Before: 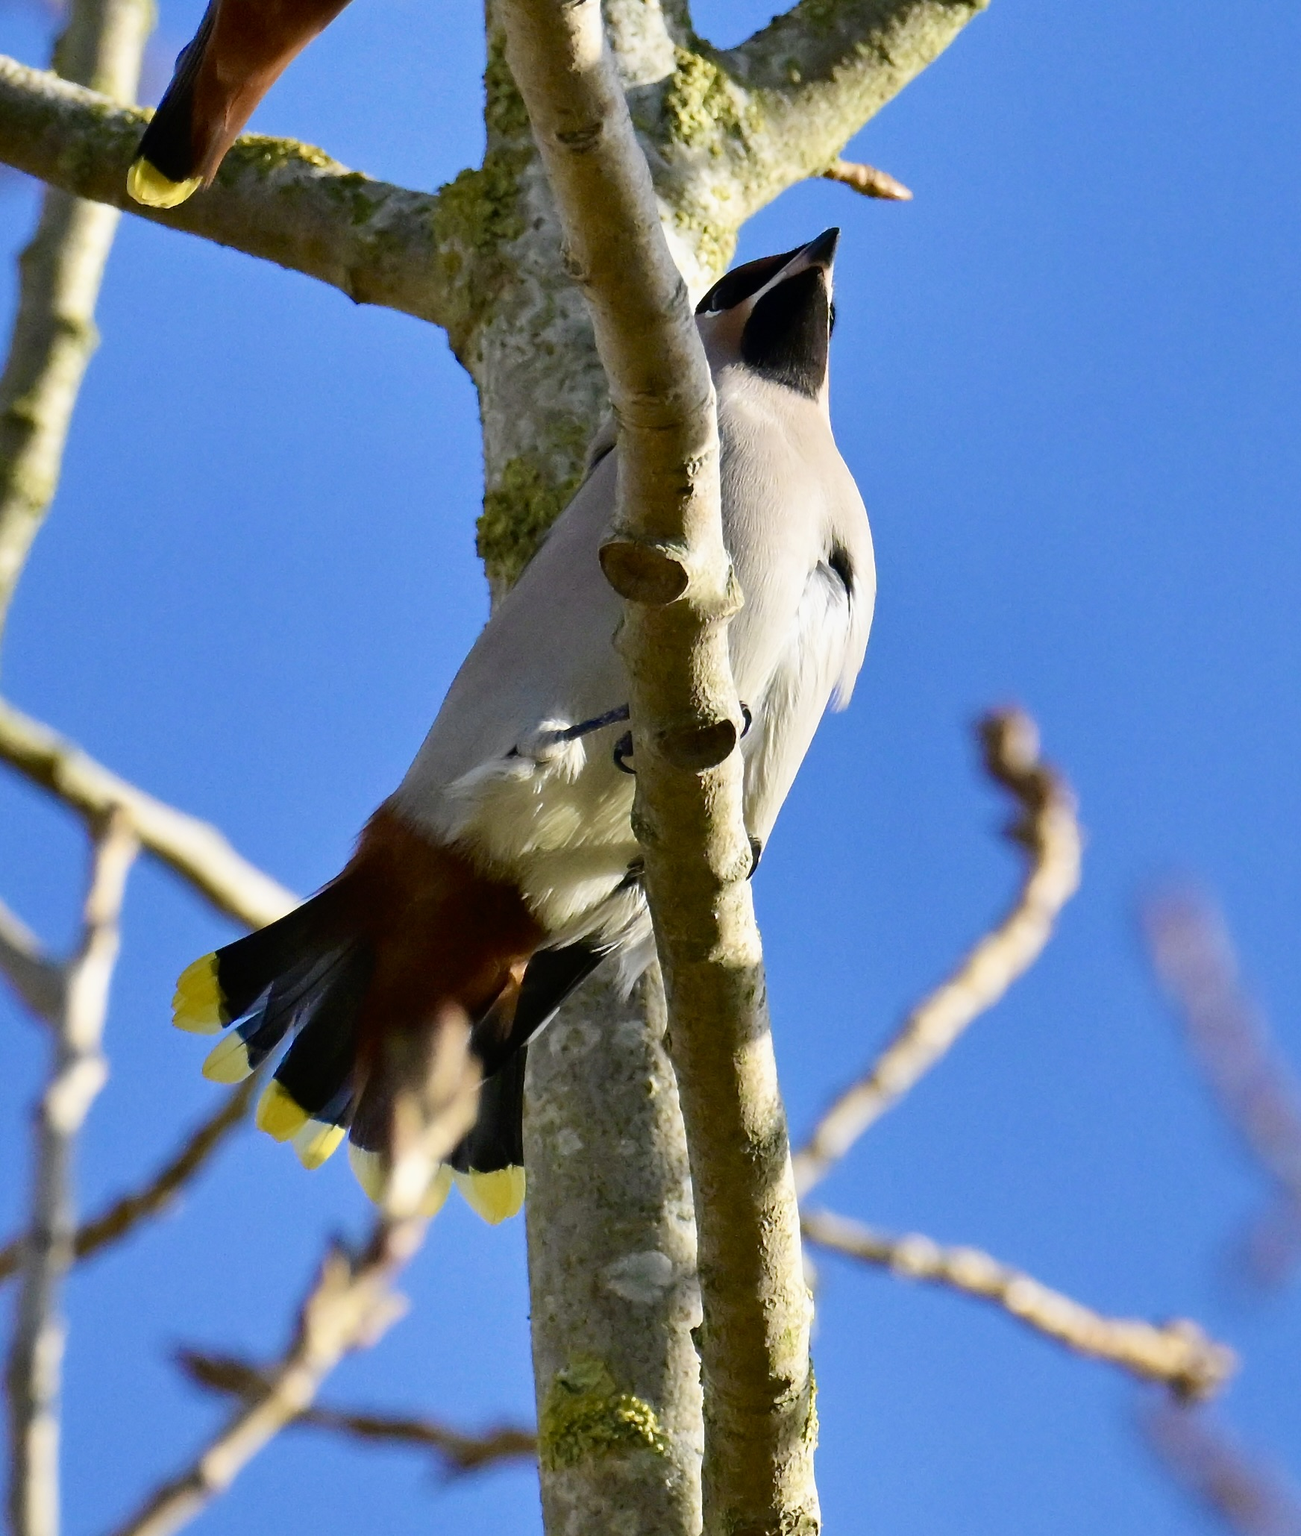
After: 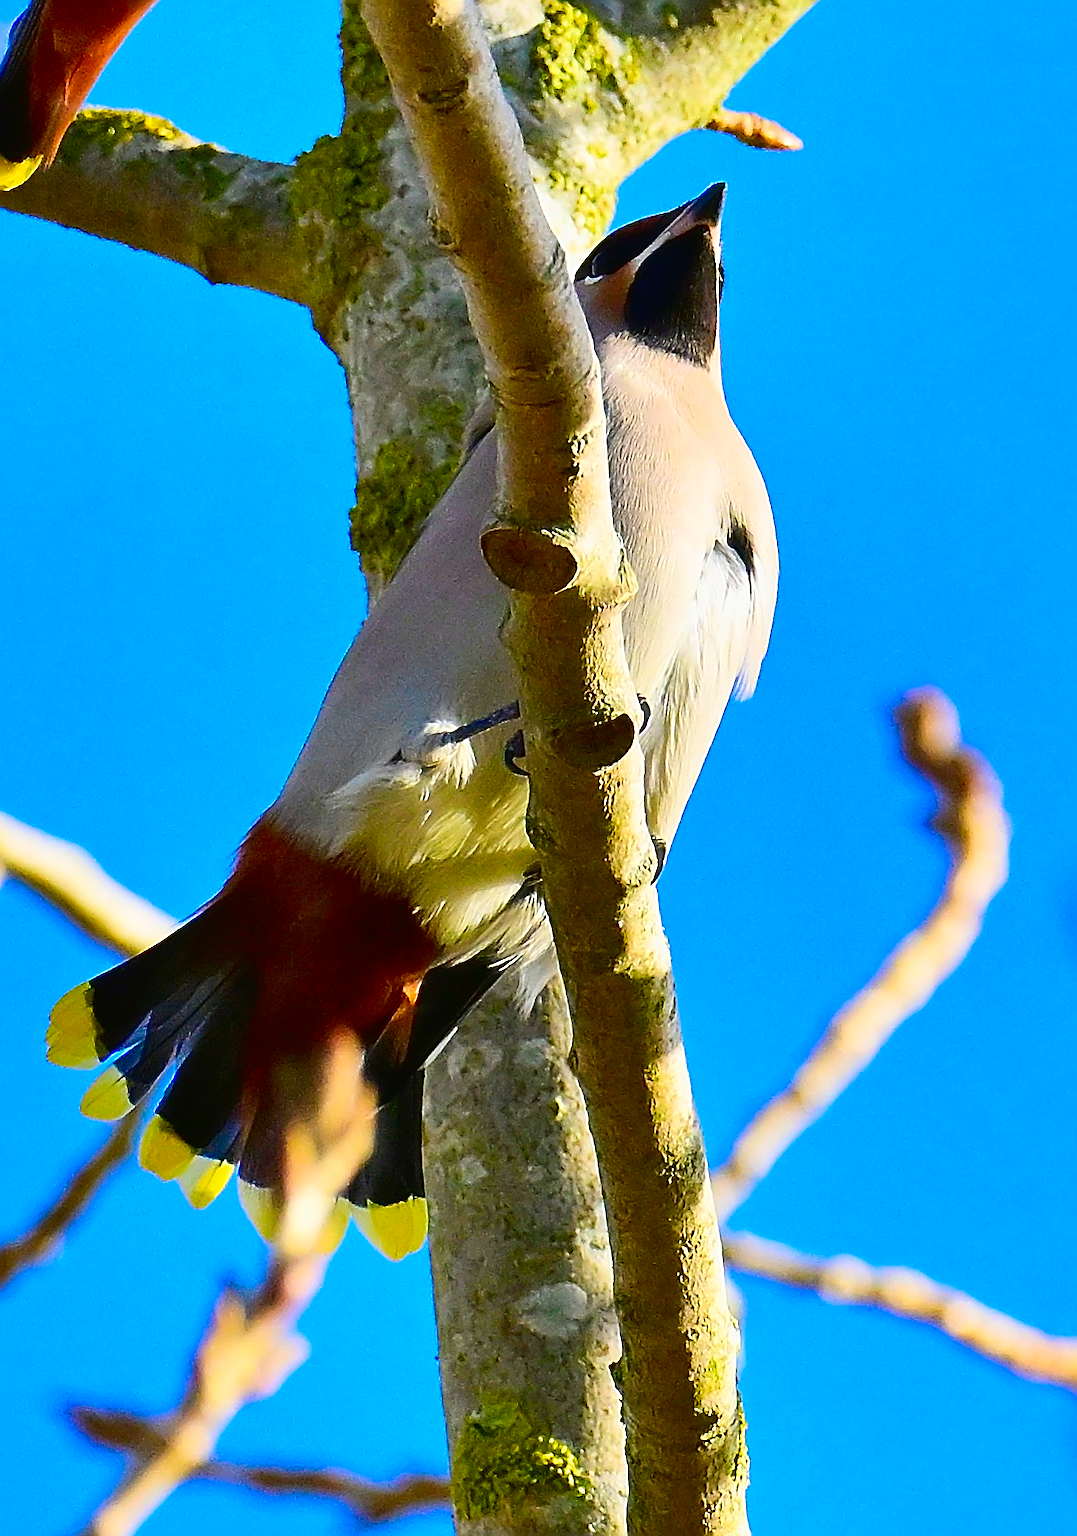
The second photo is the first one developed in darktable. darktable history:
exposure: compensate highlight preservation false
tone curve: curves: ch0 [(0.016, 0.023) (0.248, 0.252) (0.732, 0.797) (1, 1)], color space Lab, linked channels, preserve colors none
haze removal: strength -0.09, adaptive false
crop and rotate: left 9.597%, right 10.195%
rotate and perspective: rotation -2.12°, lens shift (vertical) 0.009, lens shift (horizontal) -0.008, automatic cropping original format, crop left 0.036, crop right 0.964, crop top 0.05, crop bottom 0.959
sharpen: amount 2
color correction: saturation 1.8
shadows and highlights: radius 331.84, shadows 53.55, highlights -100, compress 94.63%, highlights color adjustment 73.23%, soften with gaussian
